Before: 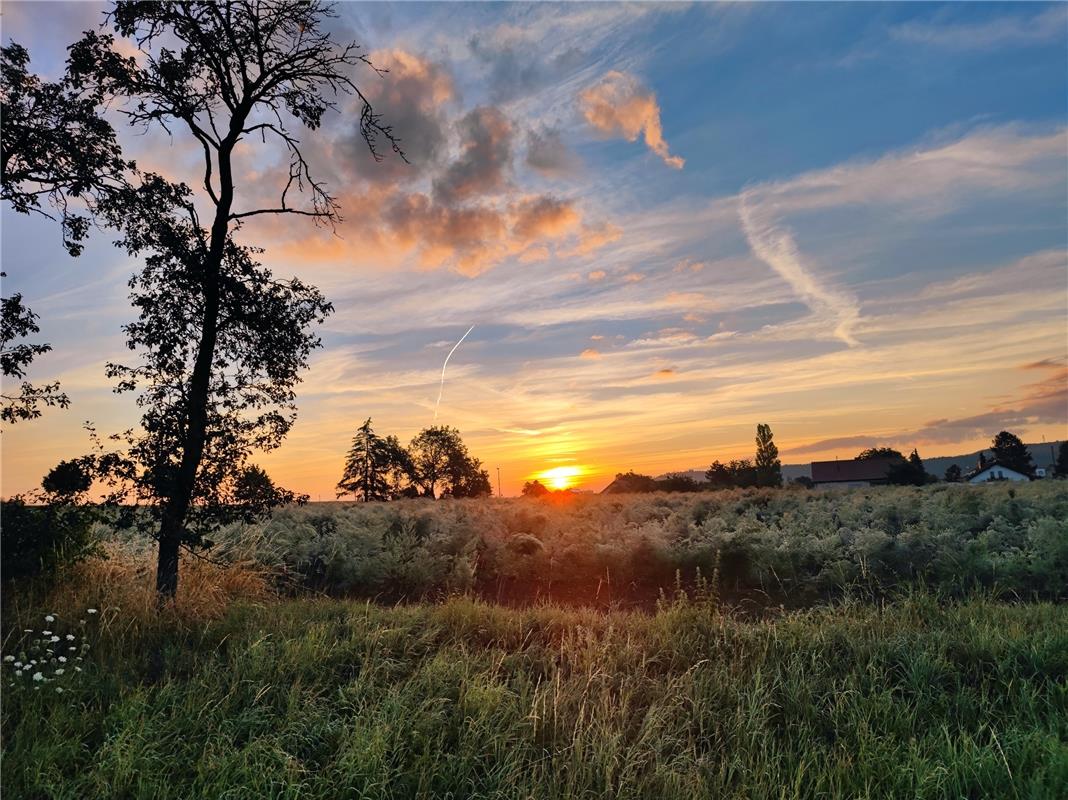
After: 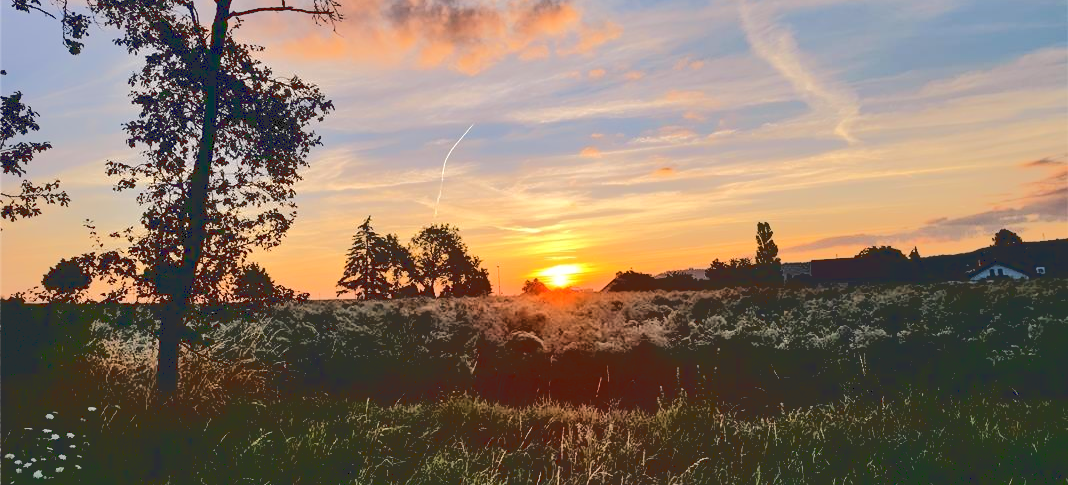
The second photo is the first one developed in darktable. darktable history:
crop and rotate: top 25.357%, bottom 13.942%
base curve: curves: ch0 [(0.065, 0.026) (0.236, 0.358) (0.53, 0.546) (0.777, 0.841) (0.924, 0.992)], preserve colors average RGB
